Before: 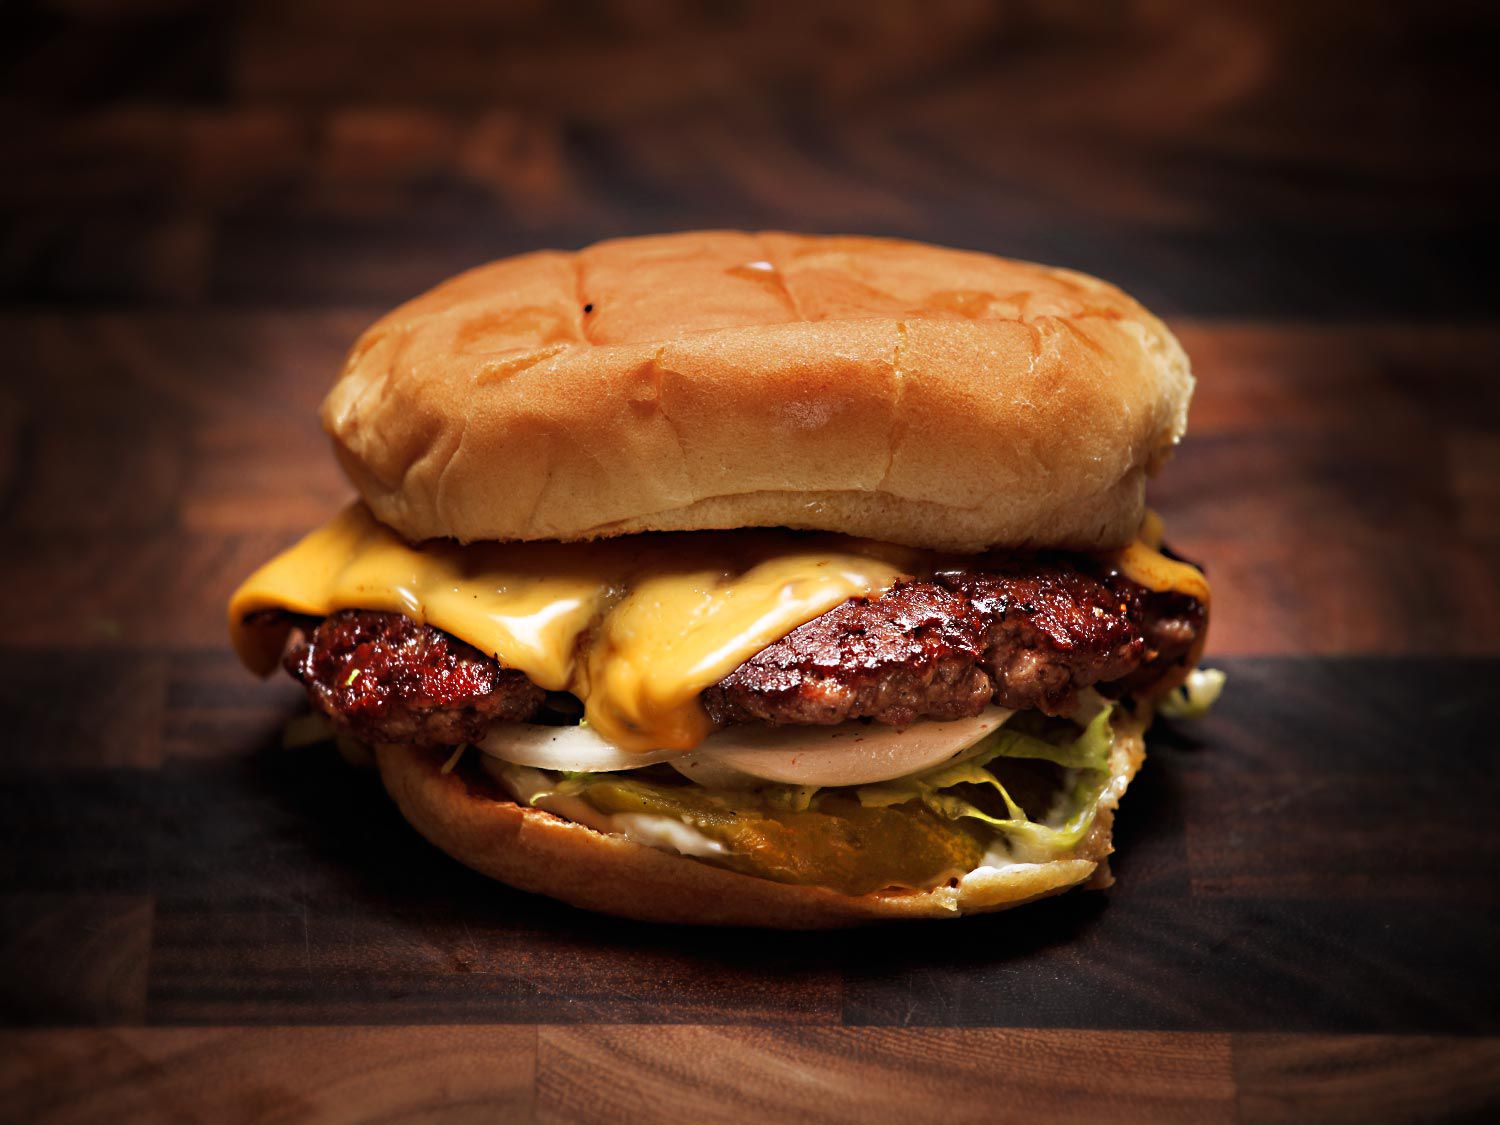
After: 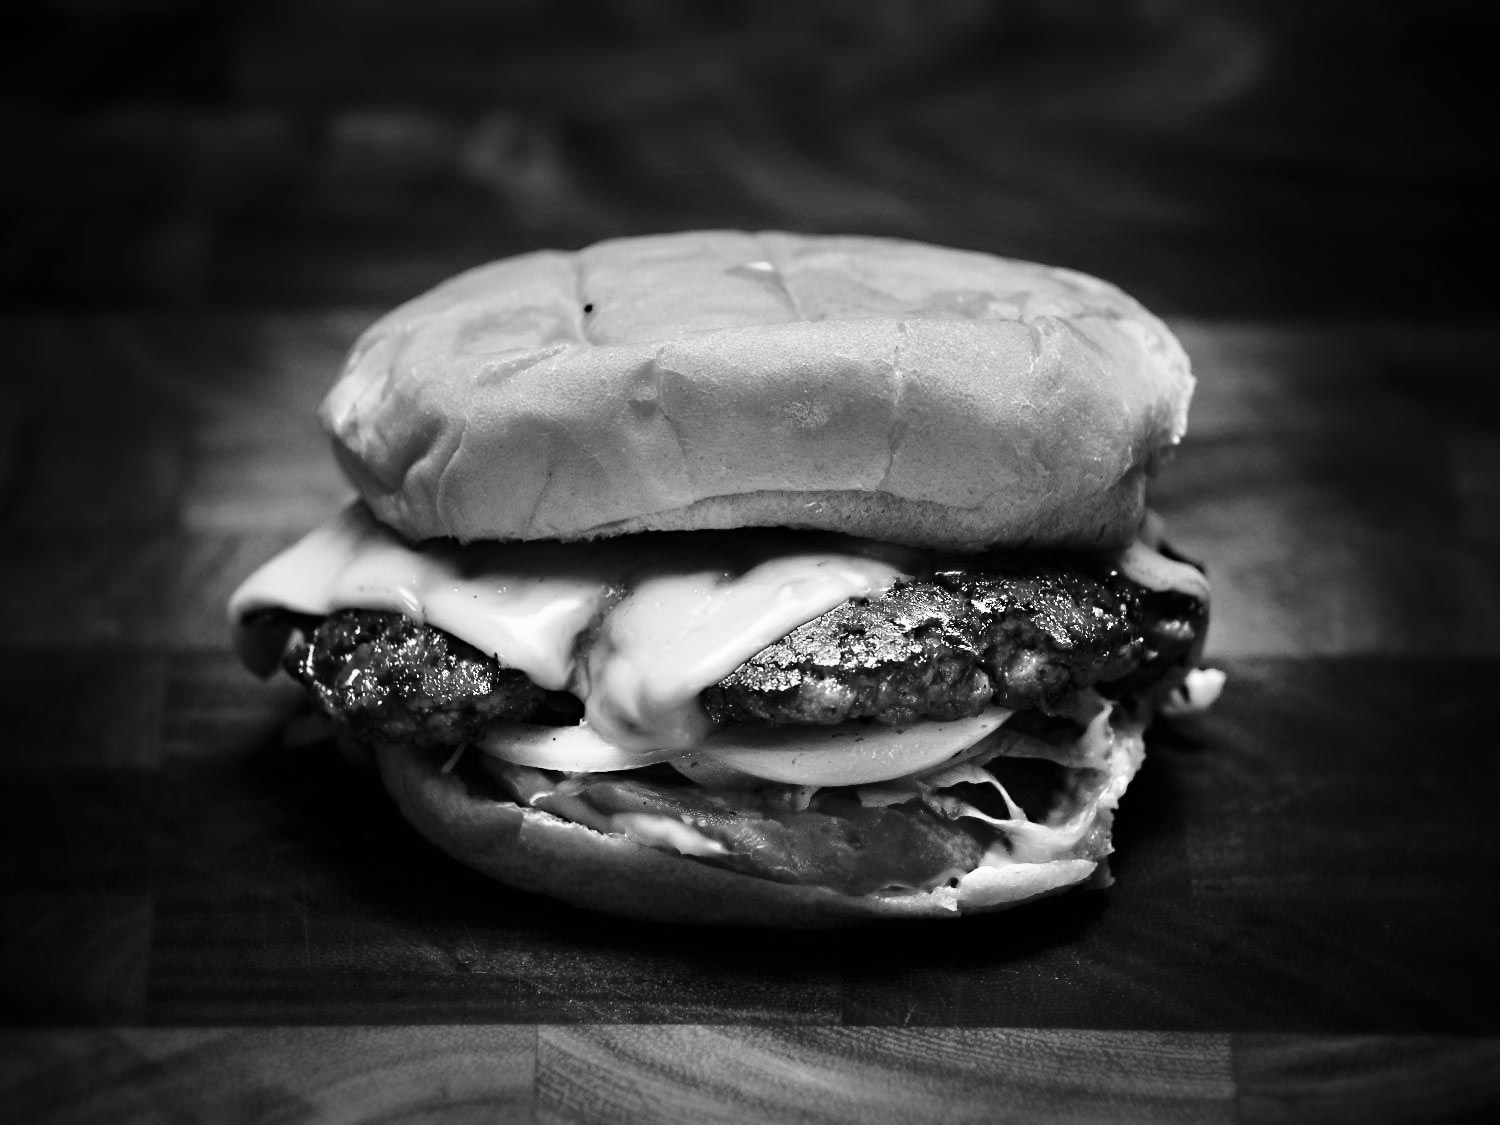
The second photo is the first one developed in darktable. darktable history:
base curve: curves: ch0 [(0, 0) (0.036, 0.025) (0.121, 0.166) (0.206, 0.329) (0.605, 0.79) (1, 1)], preserve colors none
monochrome: size 3.1
